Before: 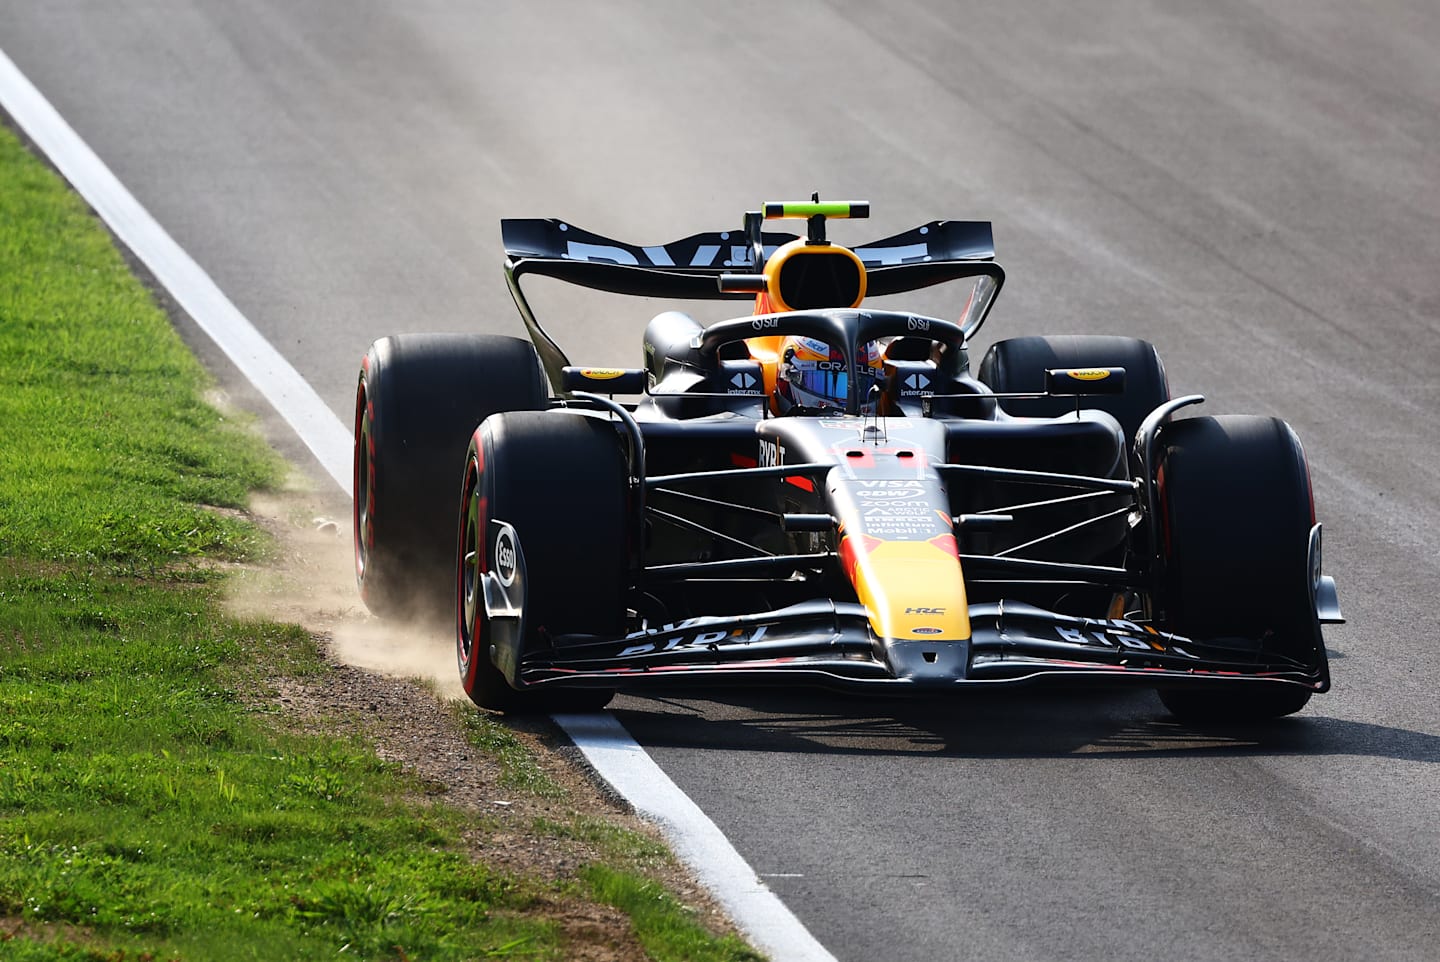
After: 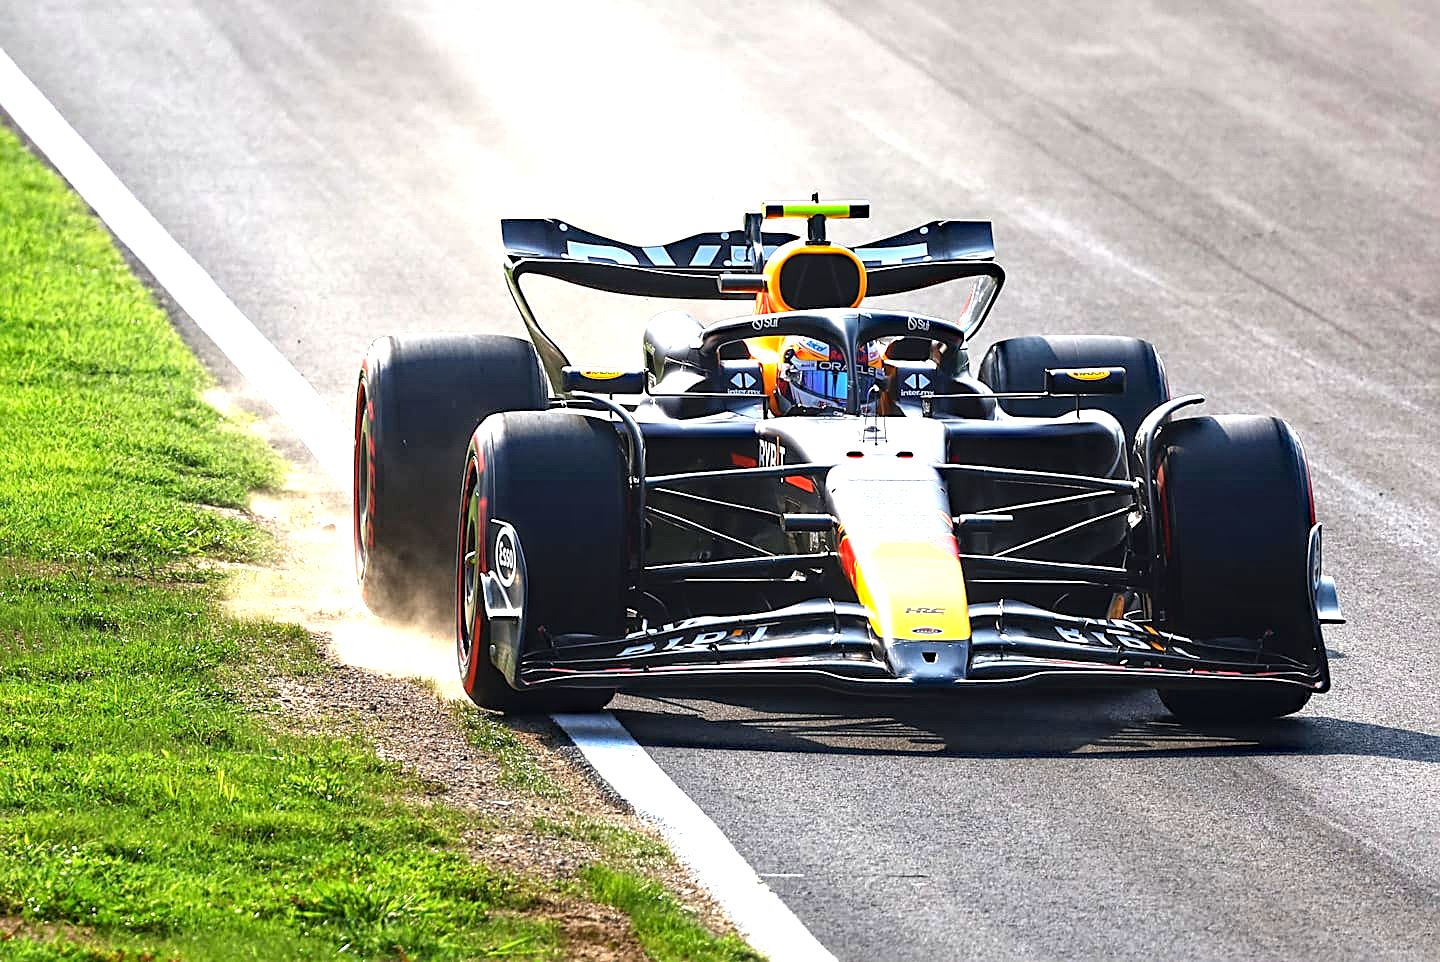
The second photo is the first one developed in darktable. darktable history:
haze removal: compatibility mode true, adaptive false
exposure: black level correction 0.001, exposure 1.32 EV, compensate highlight preservation false
sharpen: on, module defaults
local contrast: on, module defaults
